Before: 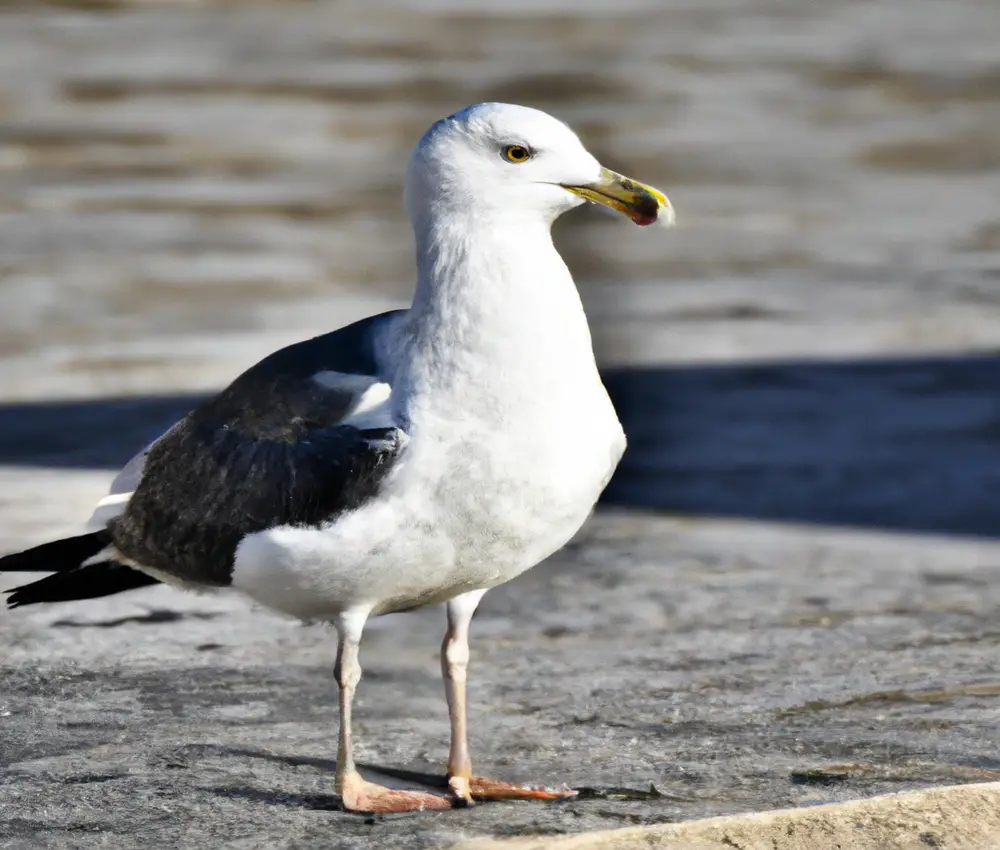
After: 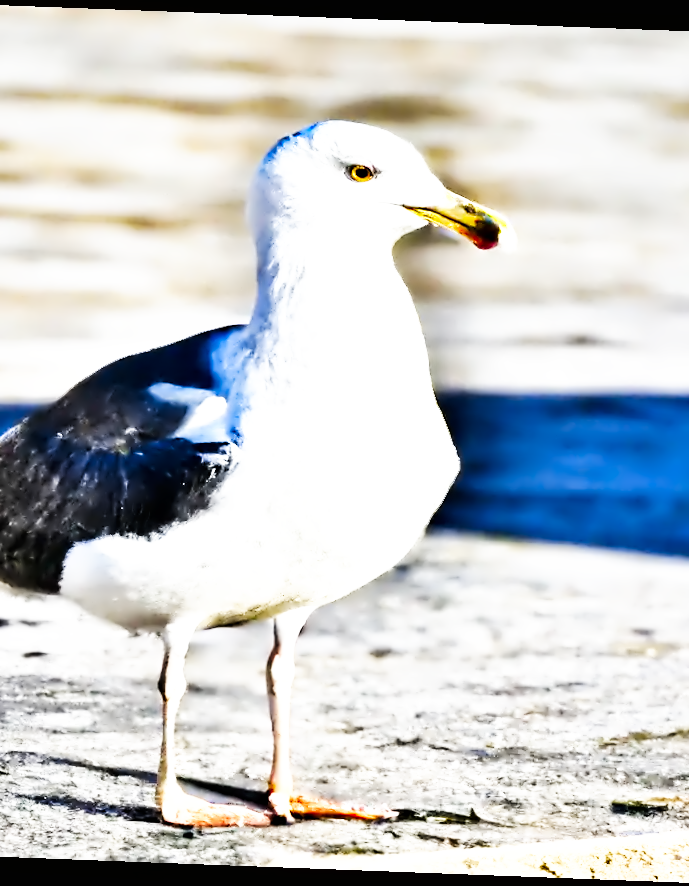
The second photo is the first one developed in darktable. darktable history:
exposure: black level correction 0, exposure 0.7 EV, compensate exposure bias true, compensate highlight preservation false
crop and rotate: left 17.732%, right 15.423%
contrast equalizer: octaves 7, y [[0.5, 0.542, 0.583, 0.625, 0.667, 0.708], [0.5 ×6], [0.5 ×6], [0, 0.033, 0.067, 0.1, 0.133, 0.167], [0, 0.05, 0.1, 0.15, 0.2, 0.25]]
color correction: saturation 1.34
contrast brightness saturation: saturation 0.13
base curve: curves: ch0 [(0, 0) (0.007, 0.004) (0.027, 0.03) (0.046, 0.07) (0.207, 0.54) (0.442, 0.872) (0.673, 0.972) (1, 1)], preserve colors none
rotate and perspective: rotation 2.17°, automatic cropping off
